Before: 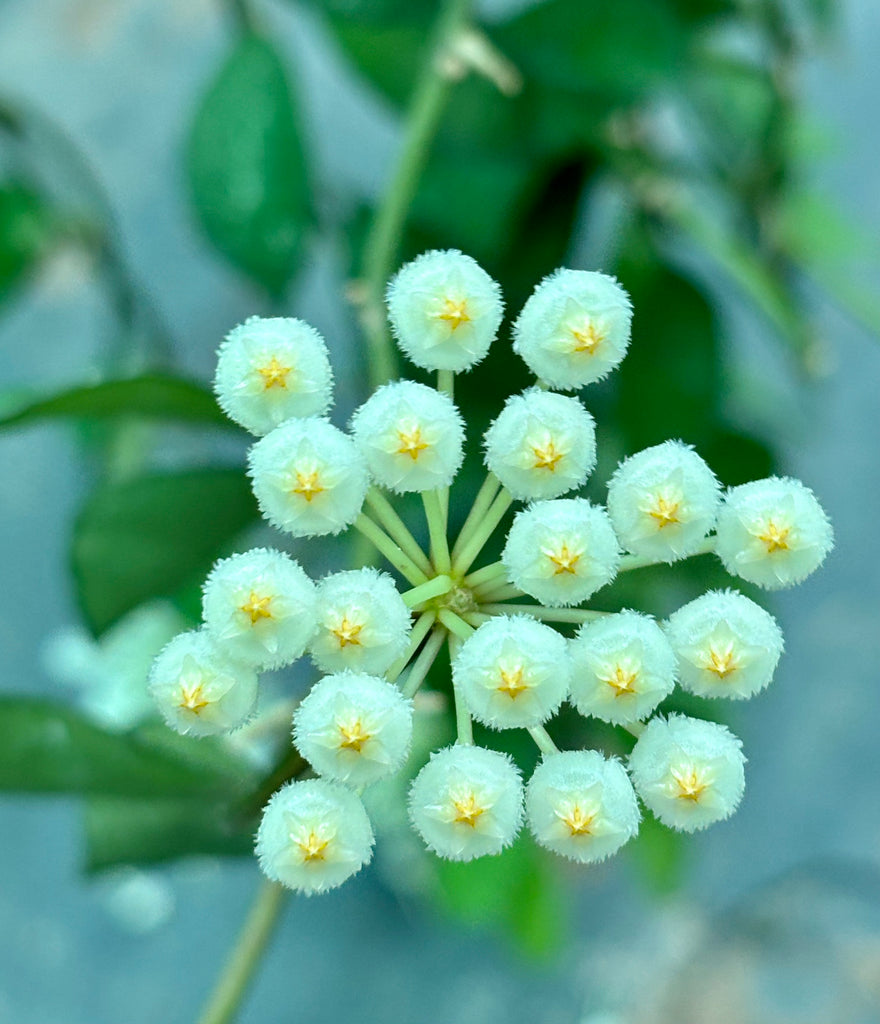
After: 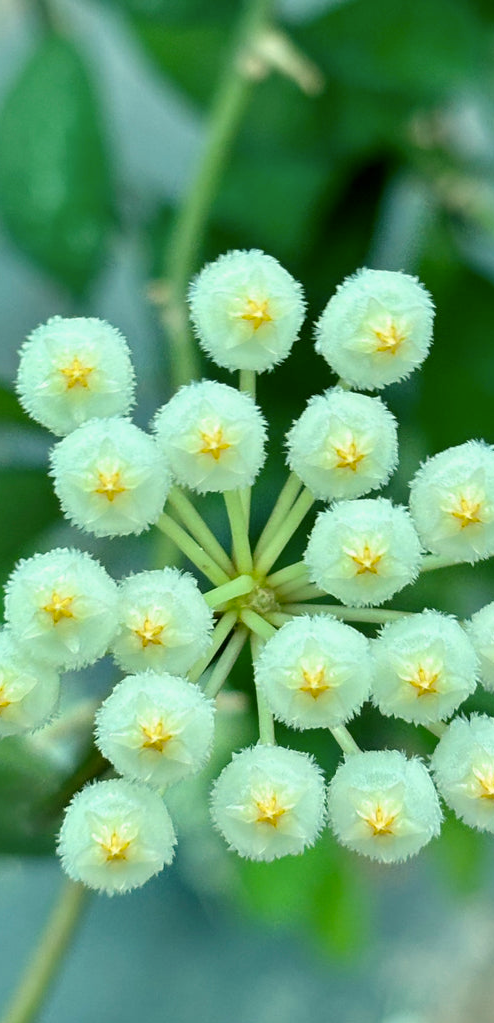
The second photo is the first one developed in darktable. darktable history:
crop and rotate: left 22.516%, right 21.234%
exposure: exposure -0.05 EV
color calibration: x 0.329, y 0.345, temperature 5633 K
